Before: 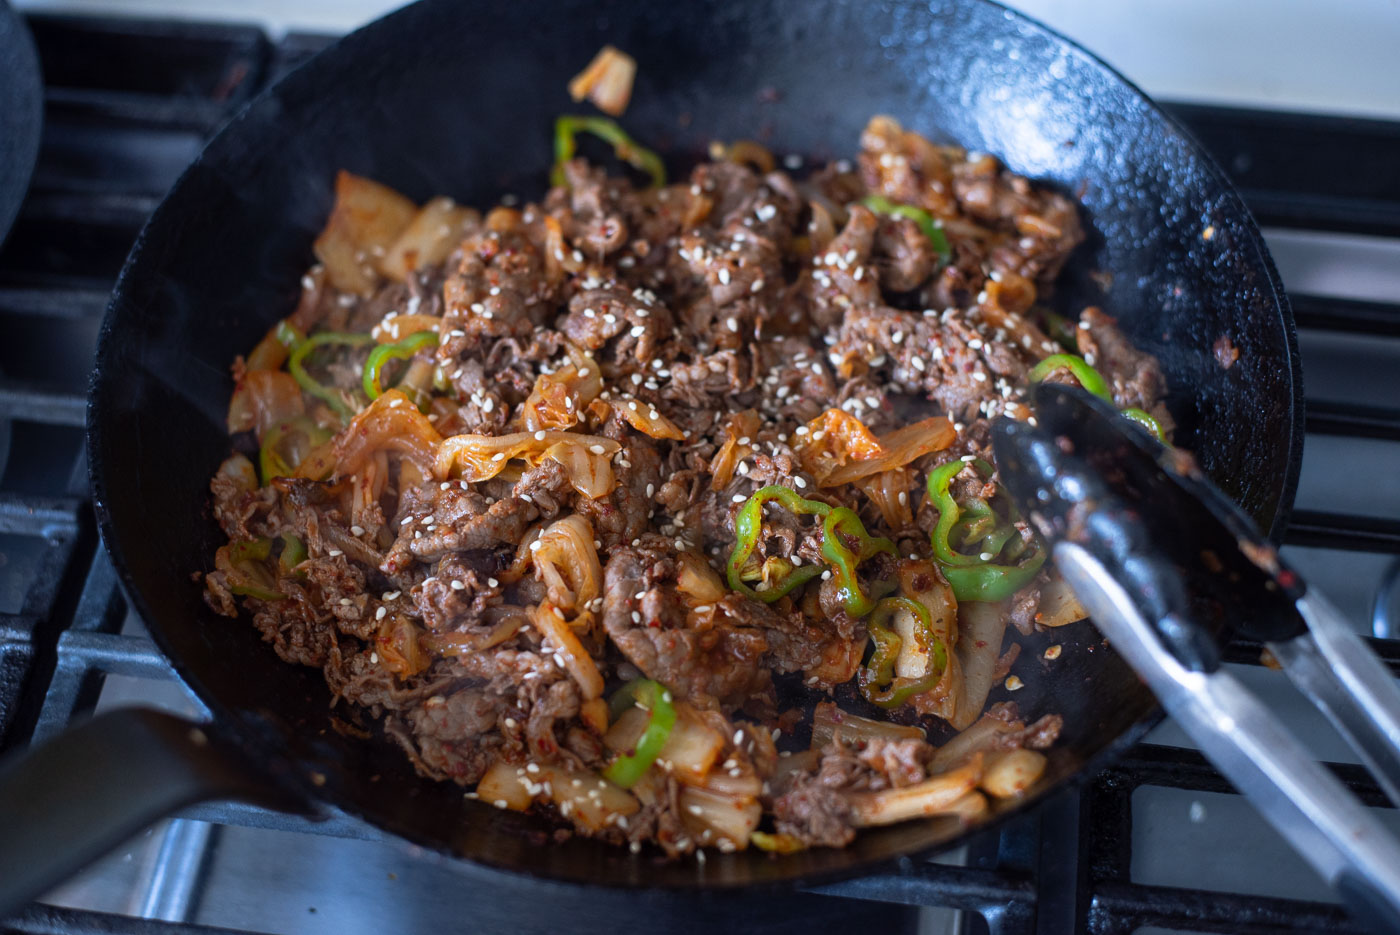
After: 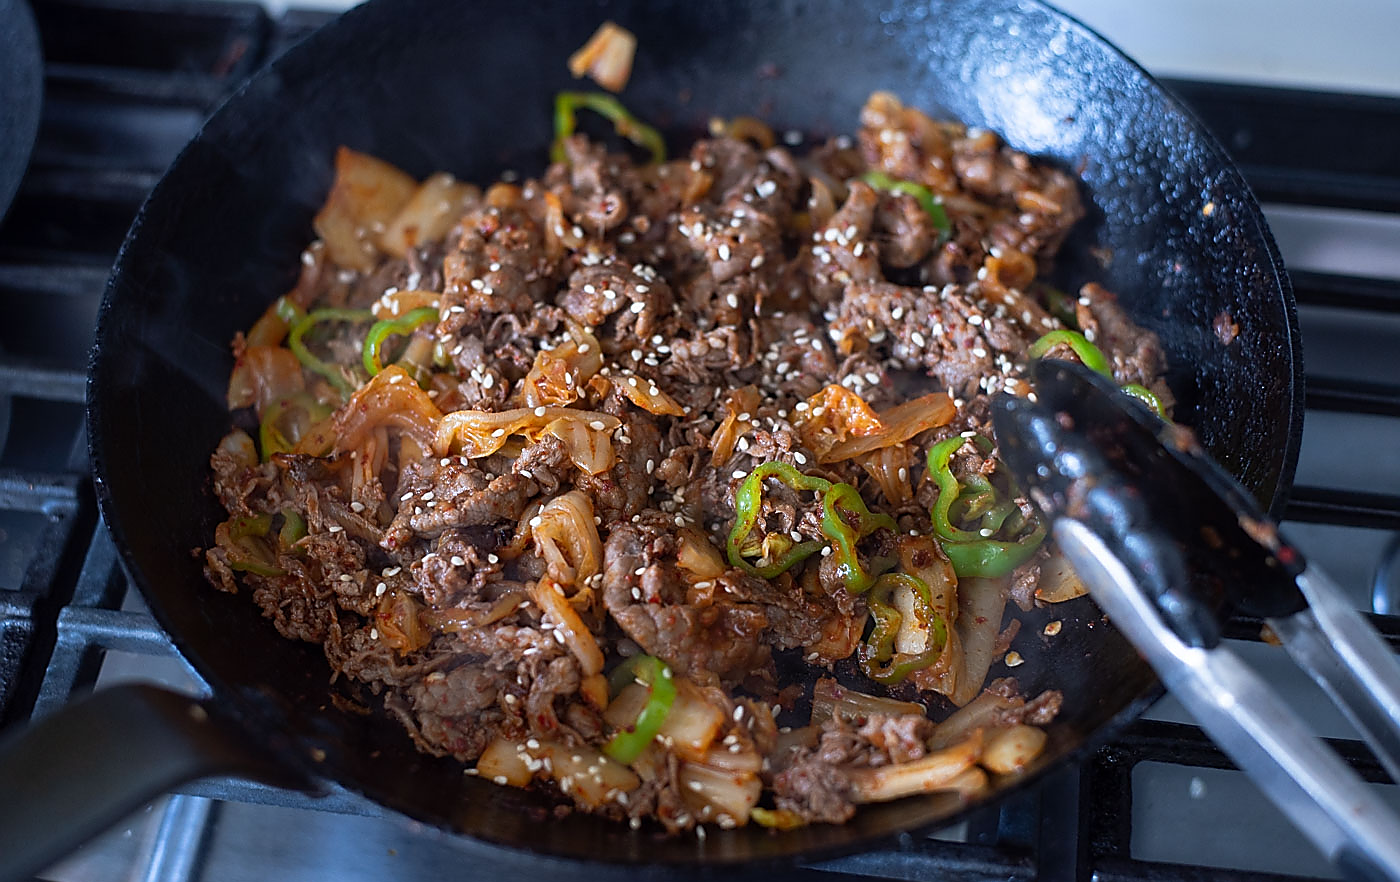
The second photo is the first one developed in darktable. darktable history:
sharpen: radius 1.4, amount 1.259, threshold 0.793
crop and rotate: top 2.644%, bottom 3.01%
